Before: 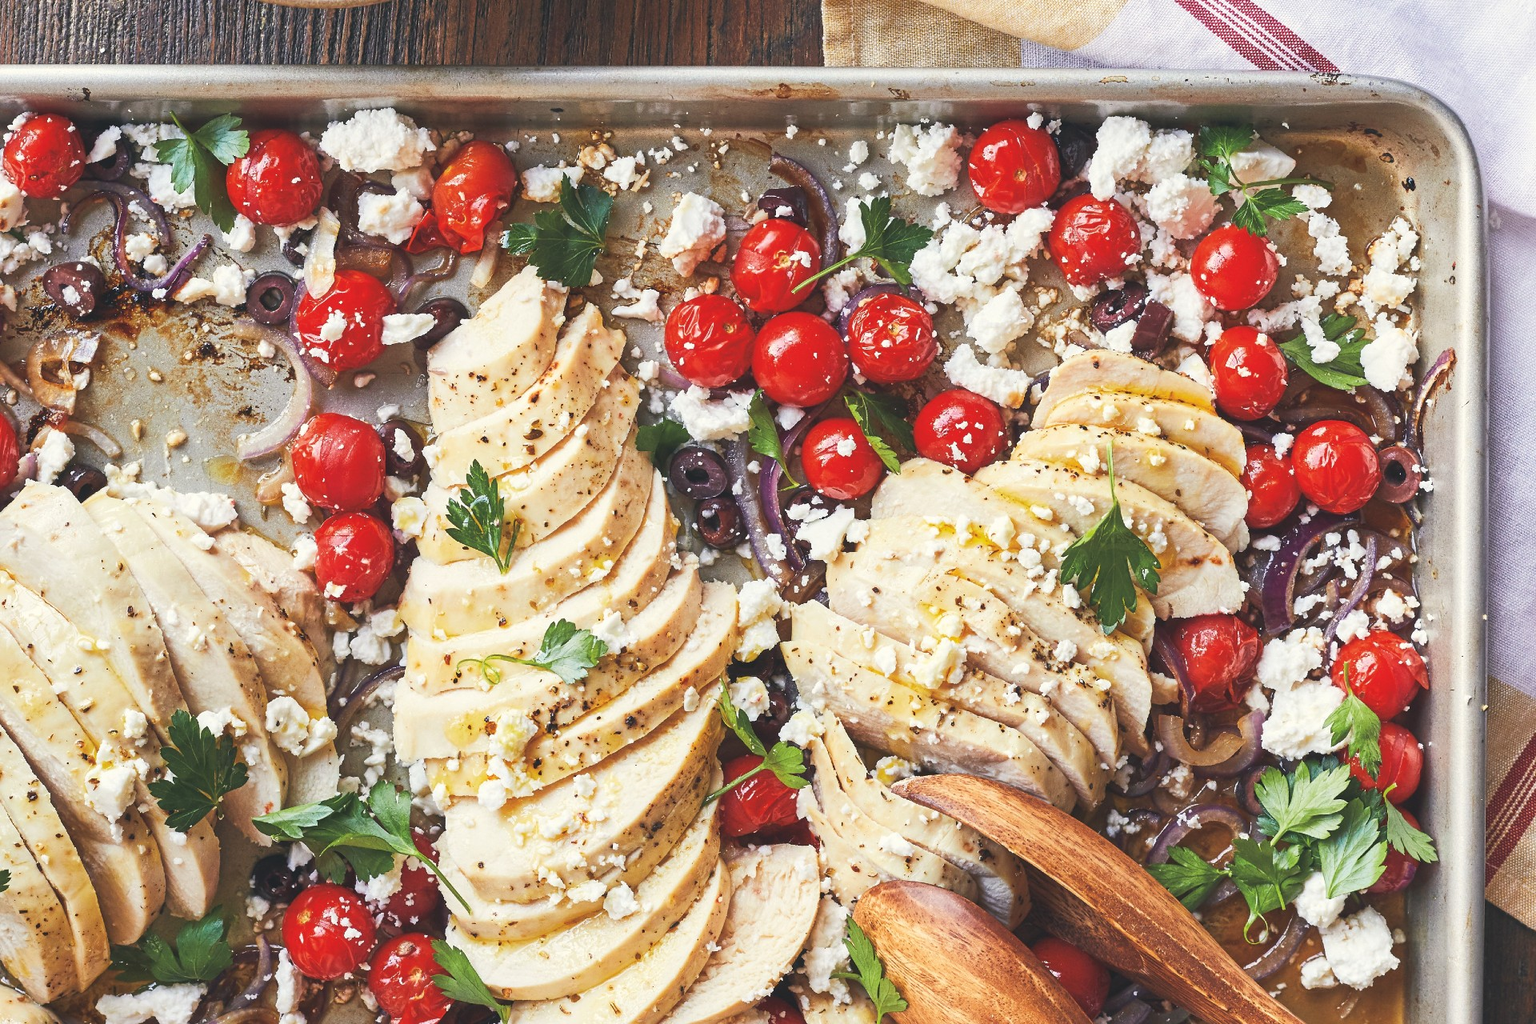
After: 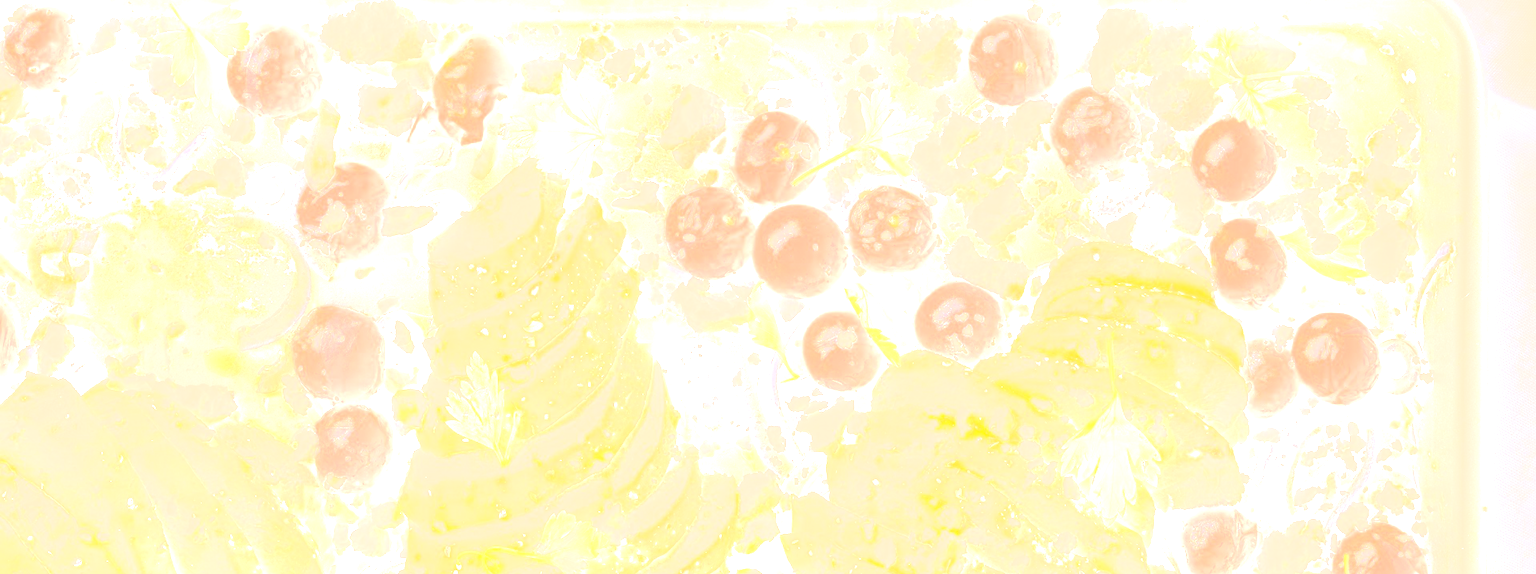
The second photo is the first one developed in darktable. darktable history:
color correction: highlights a* 21.16, highlights b* 19.61
tone curve: curves: ch0 [(0, 0) (0.21, 0.21) (0.43, 0.586) (0.65, 0.793) (1, 1)]; ch1 [(0, 0) (0.382, 0.447) (0.492, 0.484) (0.544, 0.547) (0.583, 0.578) (0.599, 0.595) (0.67, 0.673) (1, 1)]; ch2 [(0, 0) (0.411, 0.382) (0.492, 0.5) (0.531, 0.534) (0.56, 0.573) (0.599, 0.602) (0.696, 0.693) (1, 1)], color space Lab, independent channels, preserve colors none
crop and rotate: top 10.605%, bottom 33.274%
bloom: size 85%, threshold 5%, strength 85%
